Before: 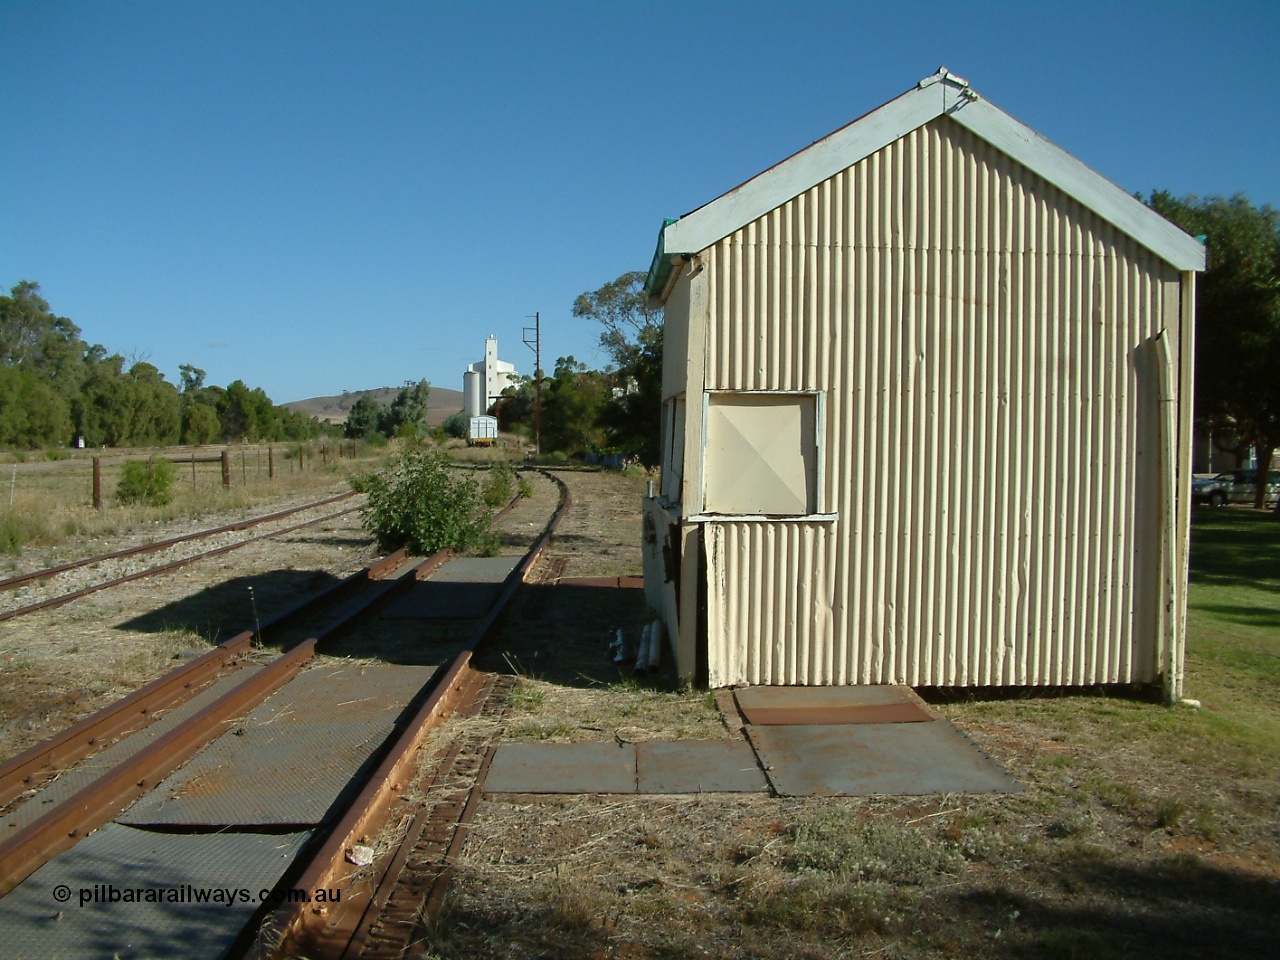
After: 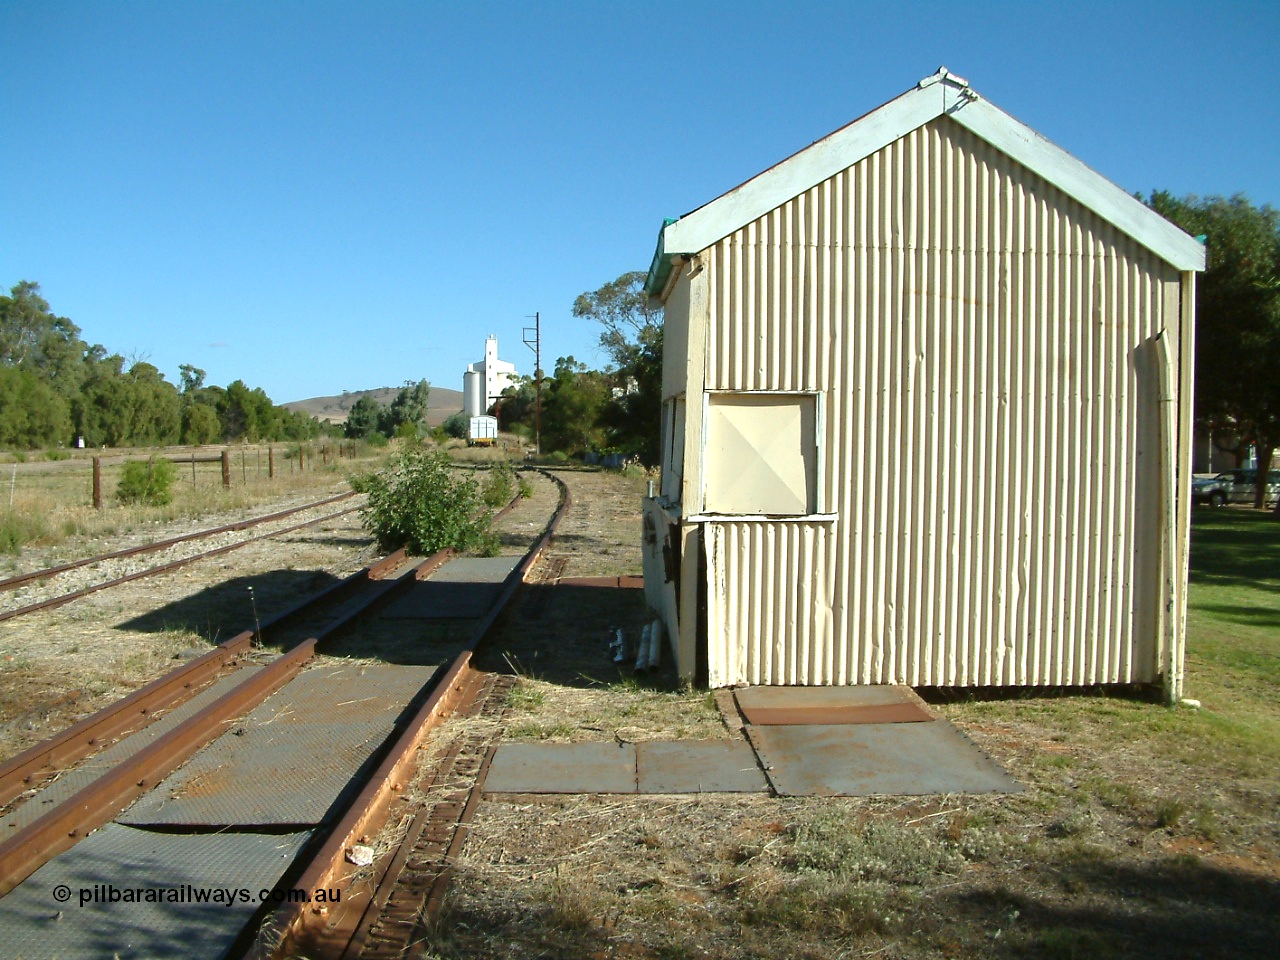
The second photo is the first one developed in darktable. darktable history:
exposure: exposure 0.693 EV, compensate highlight preservation false
